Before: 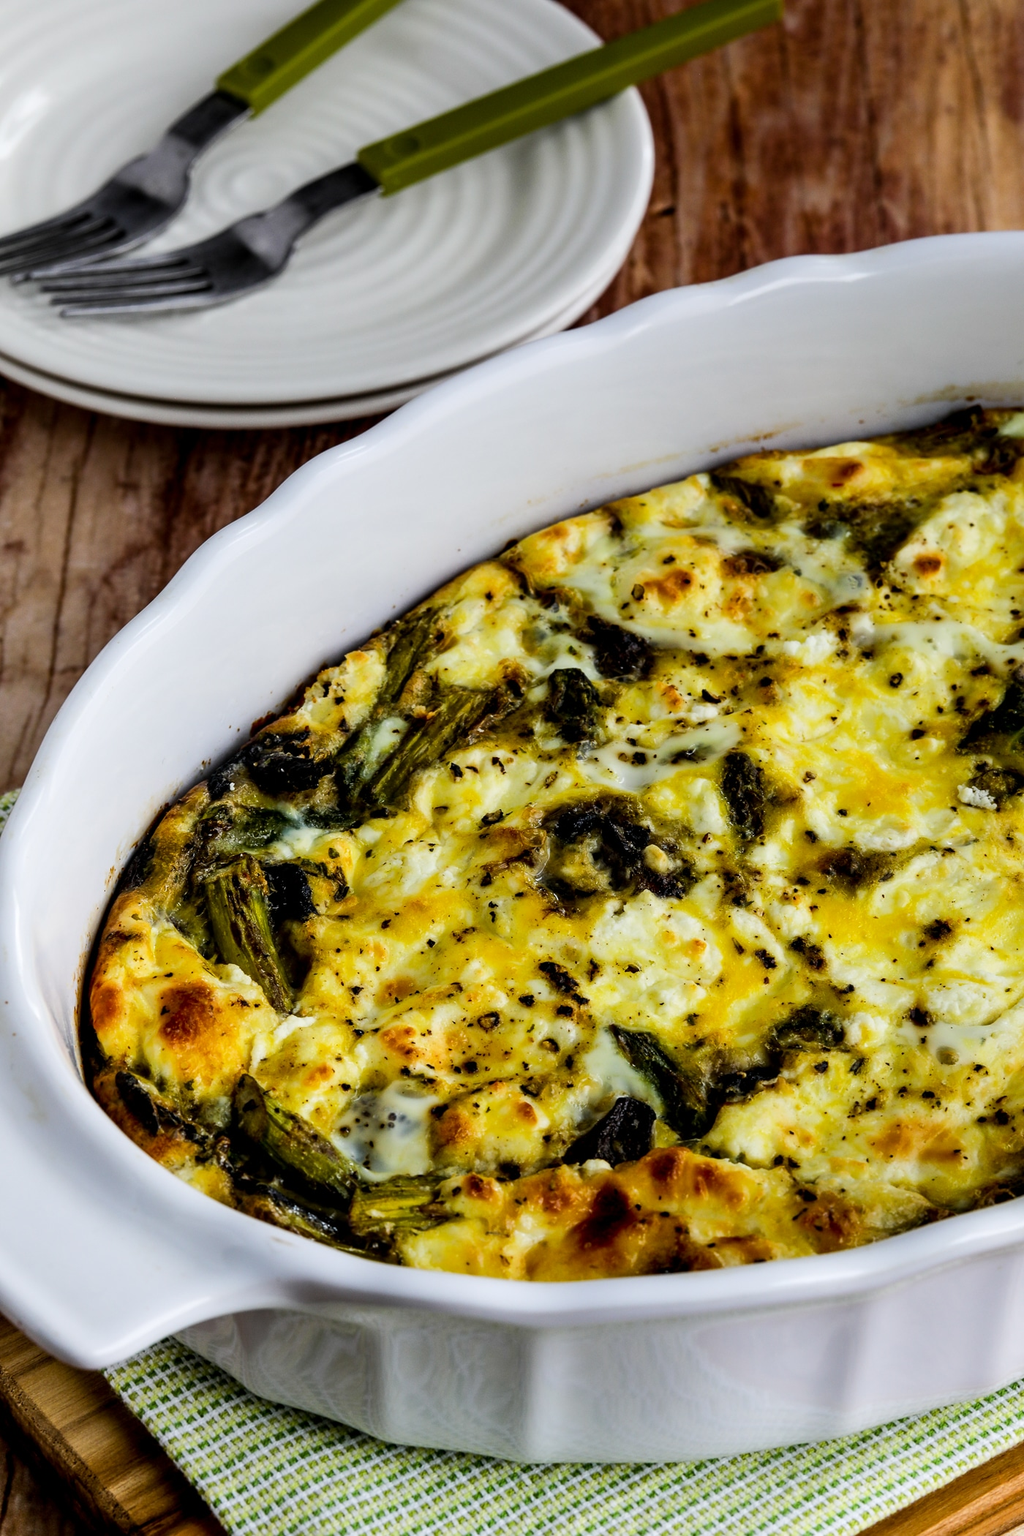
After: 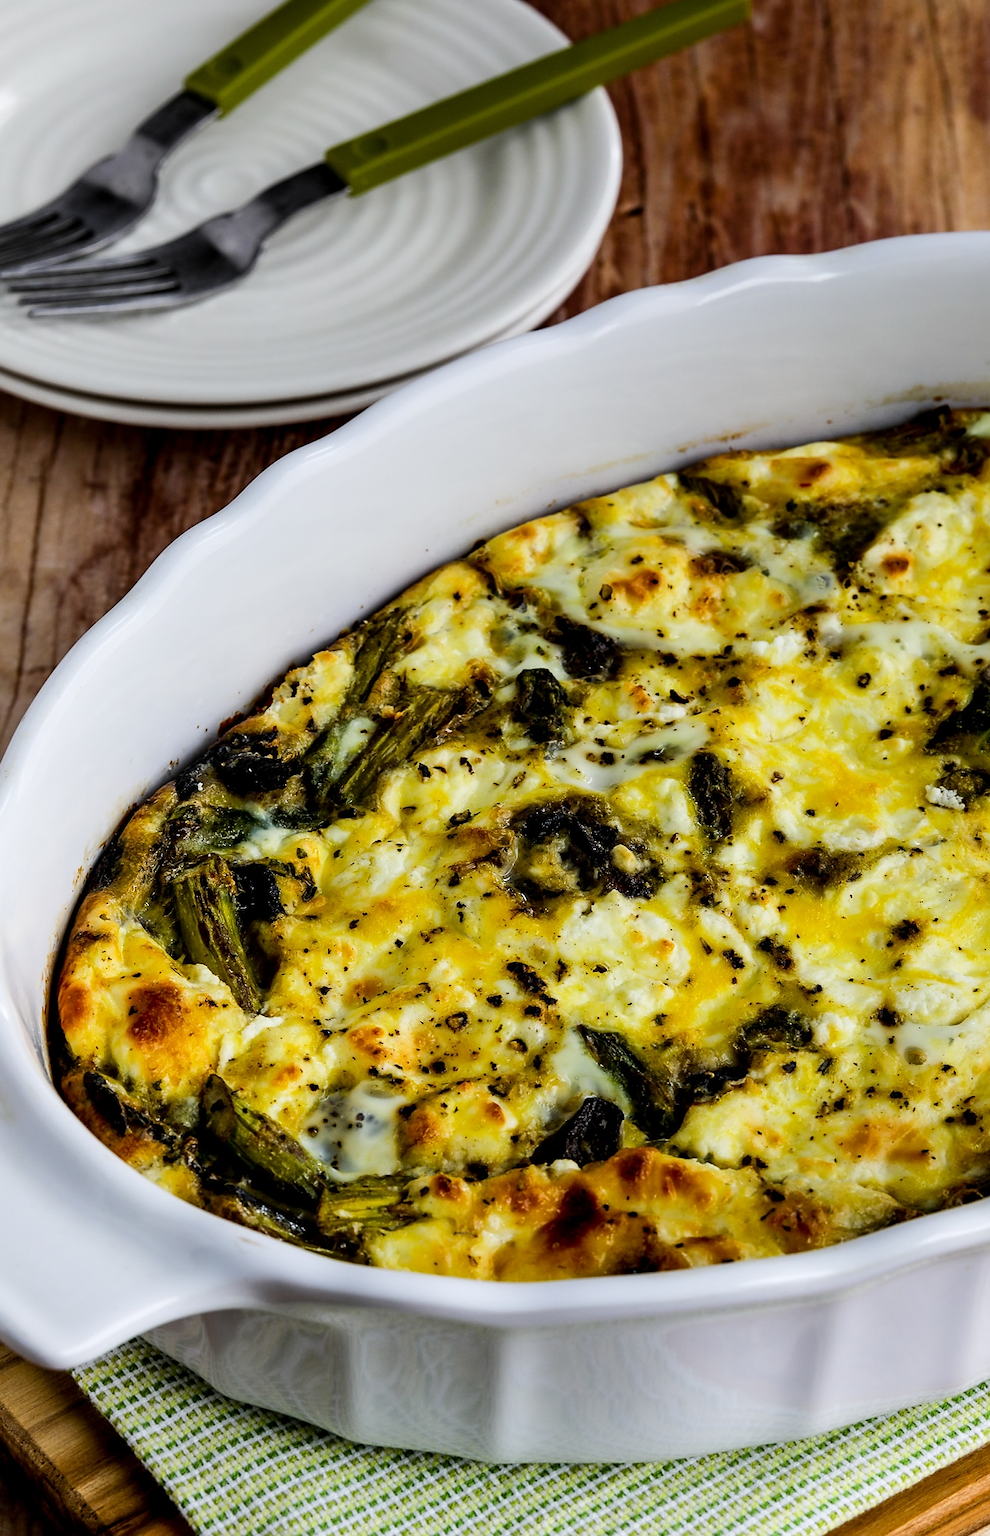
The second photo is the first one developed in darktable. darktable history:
crop and rotate: left 3.238%
sharpen: radius 1, threshold 1
